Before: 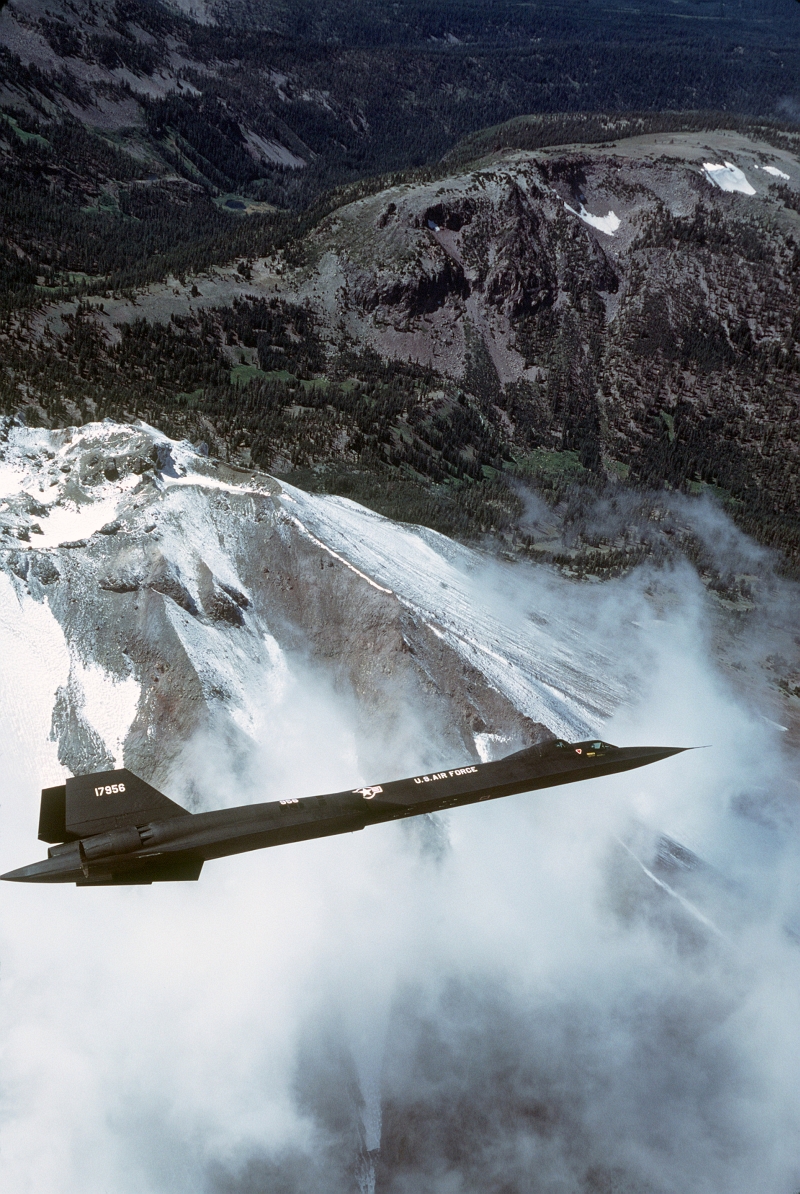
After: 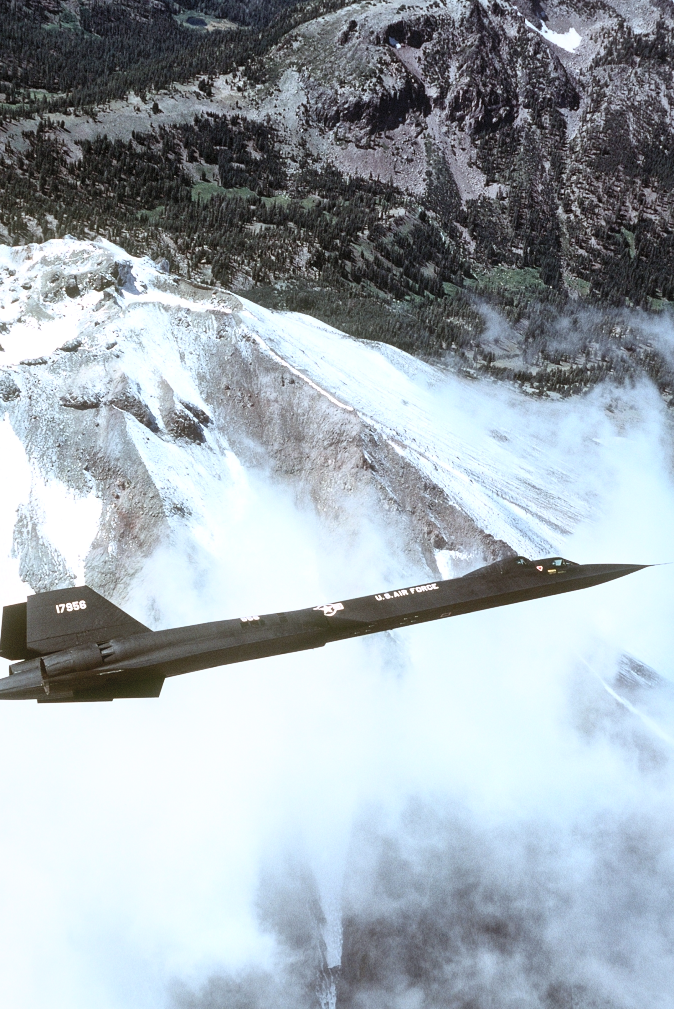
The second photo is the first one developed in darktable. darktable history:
color correction: highlights a* -0.113, highlights b* -5.87, shadows a* -0.125, shadows b* -0.077
local contrast: mode bilateral grid, contrast 20, coarseness 51, detail 133%, midtone range 0.2
crop and rotate: left 4.934%, top 15.462%, right 10.7%
contrast brightness saturation: contrast 0.383, brightness 0.528
